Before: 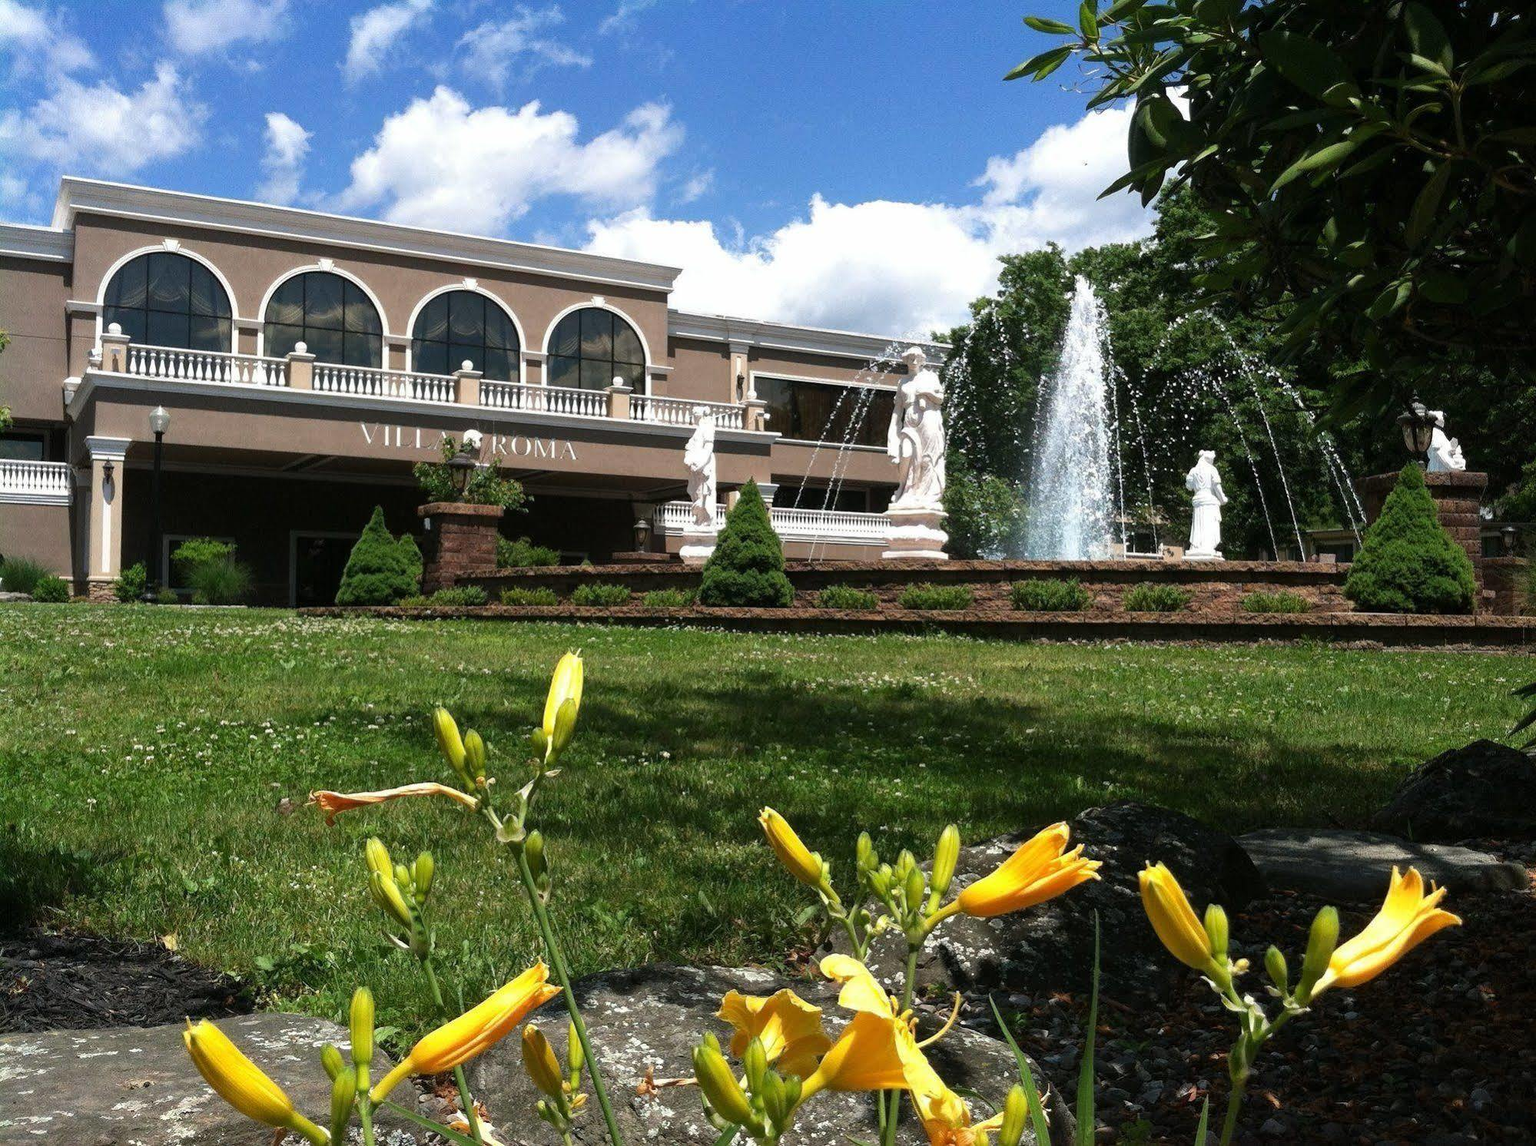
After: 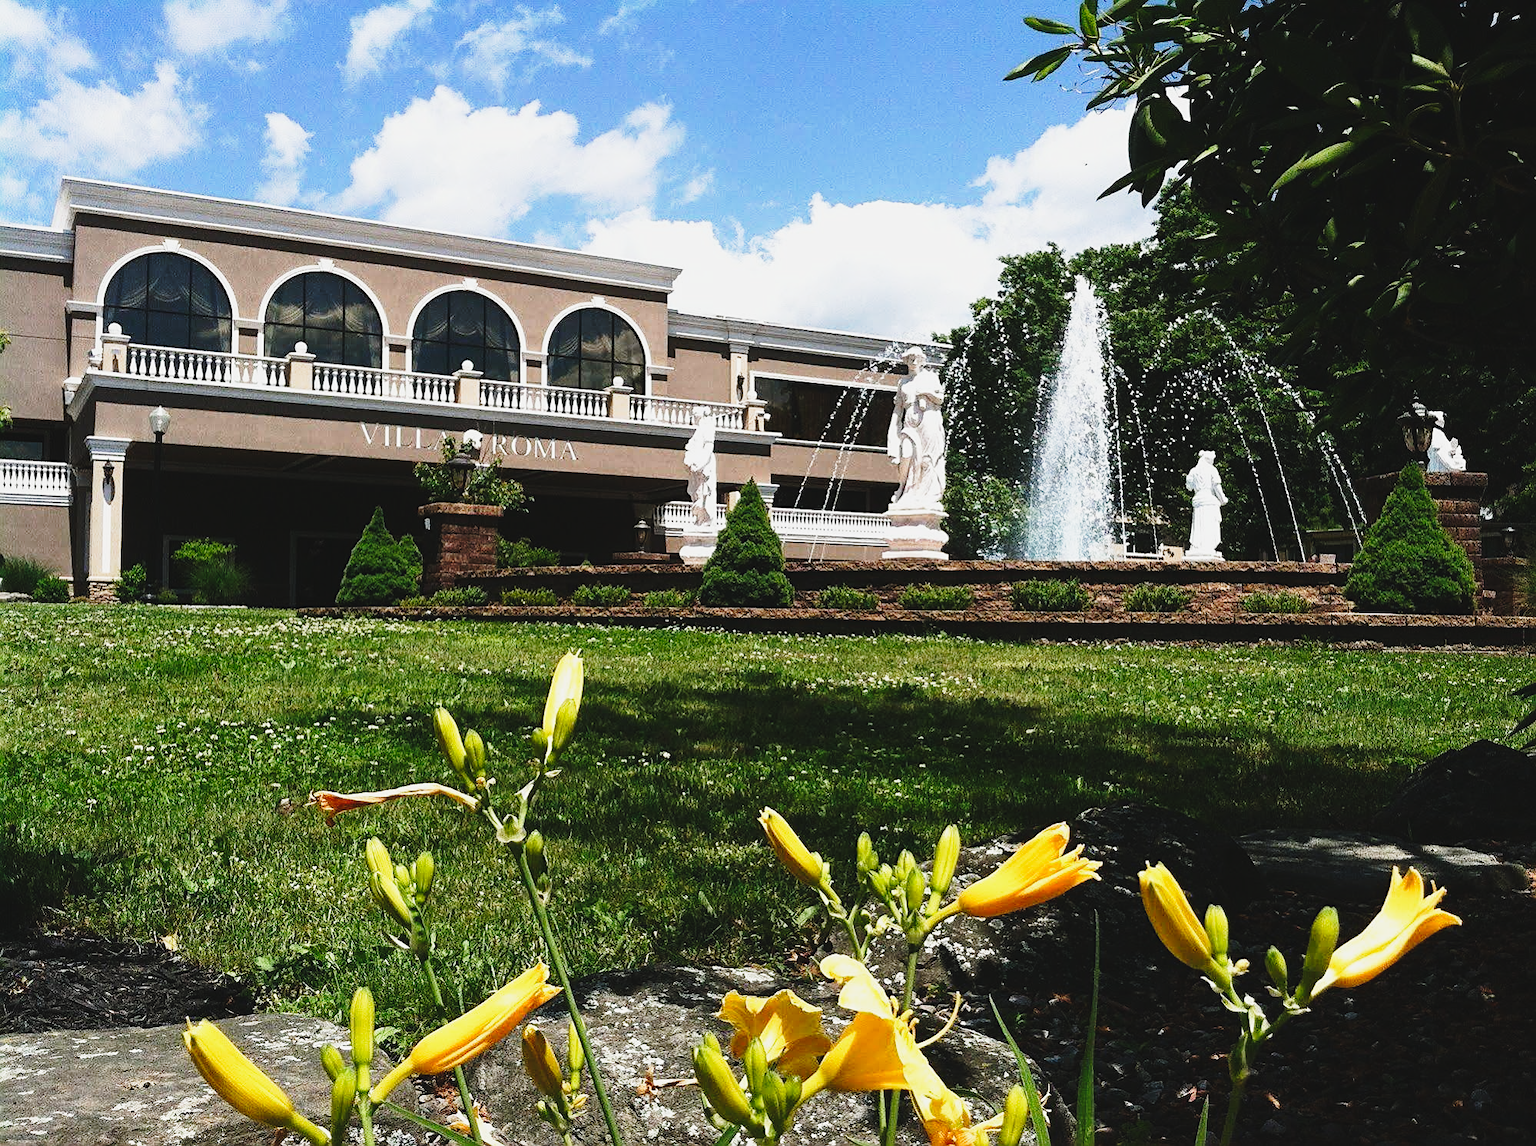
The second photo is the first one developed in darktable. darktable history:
tone equalizer: -8 EV -0.75 EV, -7 EV -0.7 EV, -6 EV -0.6 EV, -5 EV -0.4 EV, -3 EV 0.4 EV, -2 EV 0.6 EV, -1 EV 0.7 EV, +0 EV 0.75 EV, edges refinement/feathering 500, mask exposure compensation -1.57 EV, preserve details no
base curve: curves: ch0 [(0, 0) (0.028, 0.03) (0.121, 0.232) (0.46, 0.748) (0.859, 0.968) (1, 1)], preserve colors none
contrast brightness saturation: contrast -0.11
exposure: exposure -0.462 EV, compensate highlight preservation false
sharpen: on, module defaults
